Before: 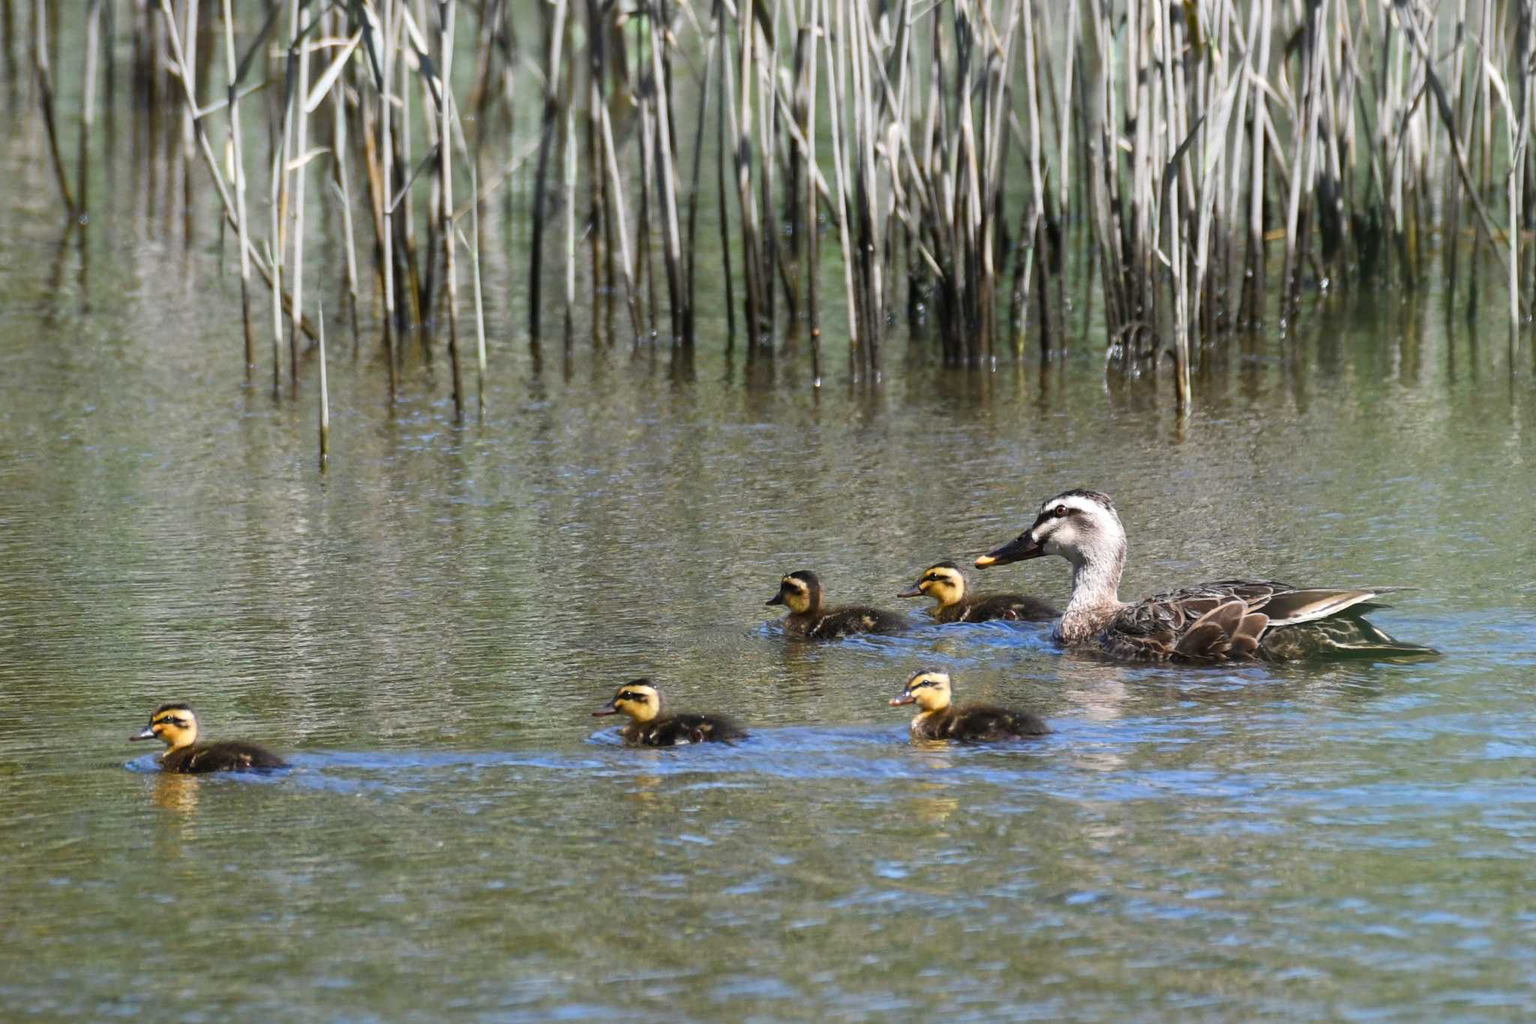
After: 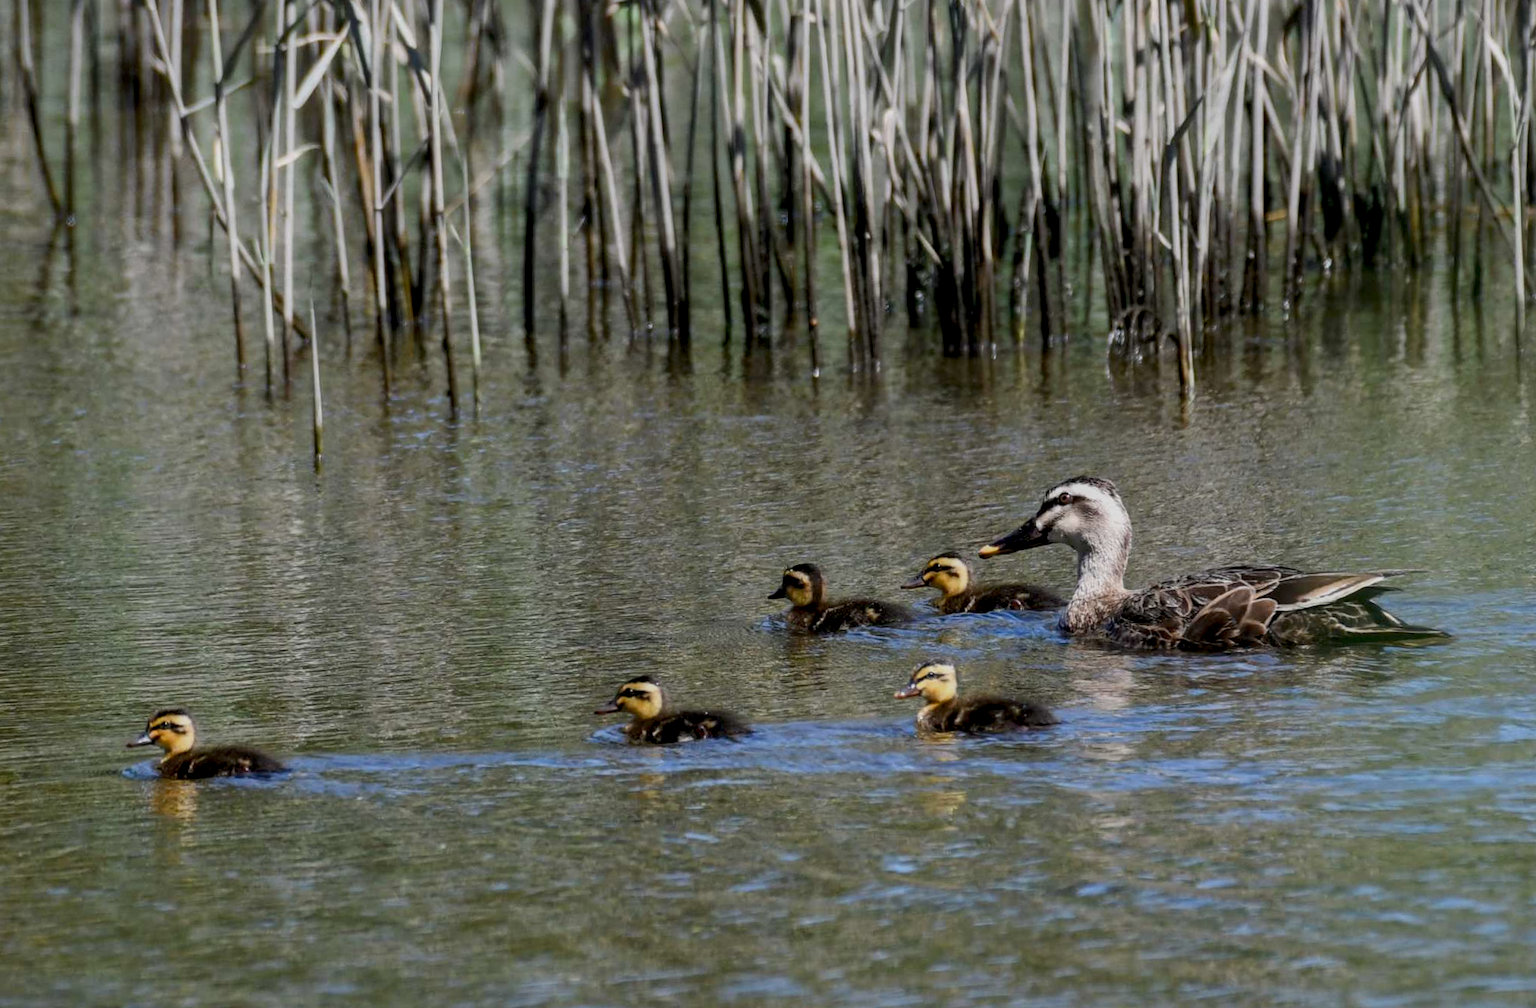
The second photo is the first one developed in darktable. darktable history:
local contrast: on, module defaults
rotate and perspective: rotation -1°, crop left 0.011, crop right 0.989, crop top 0.025, crop bottom 0.975
shadows and highlights: radius 337.17, shadows 29.01, soften with gaussian
exposure: black level correction 0.009, exposure -0.637 EV, compensate highlight preservation false
